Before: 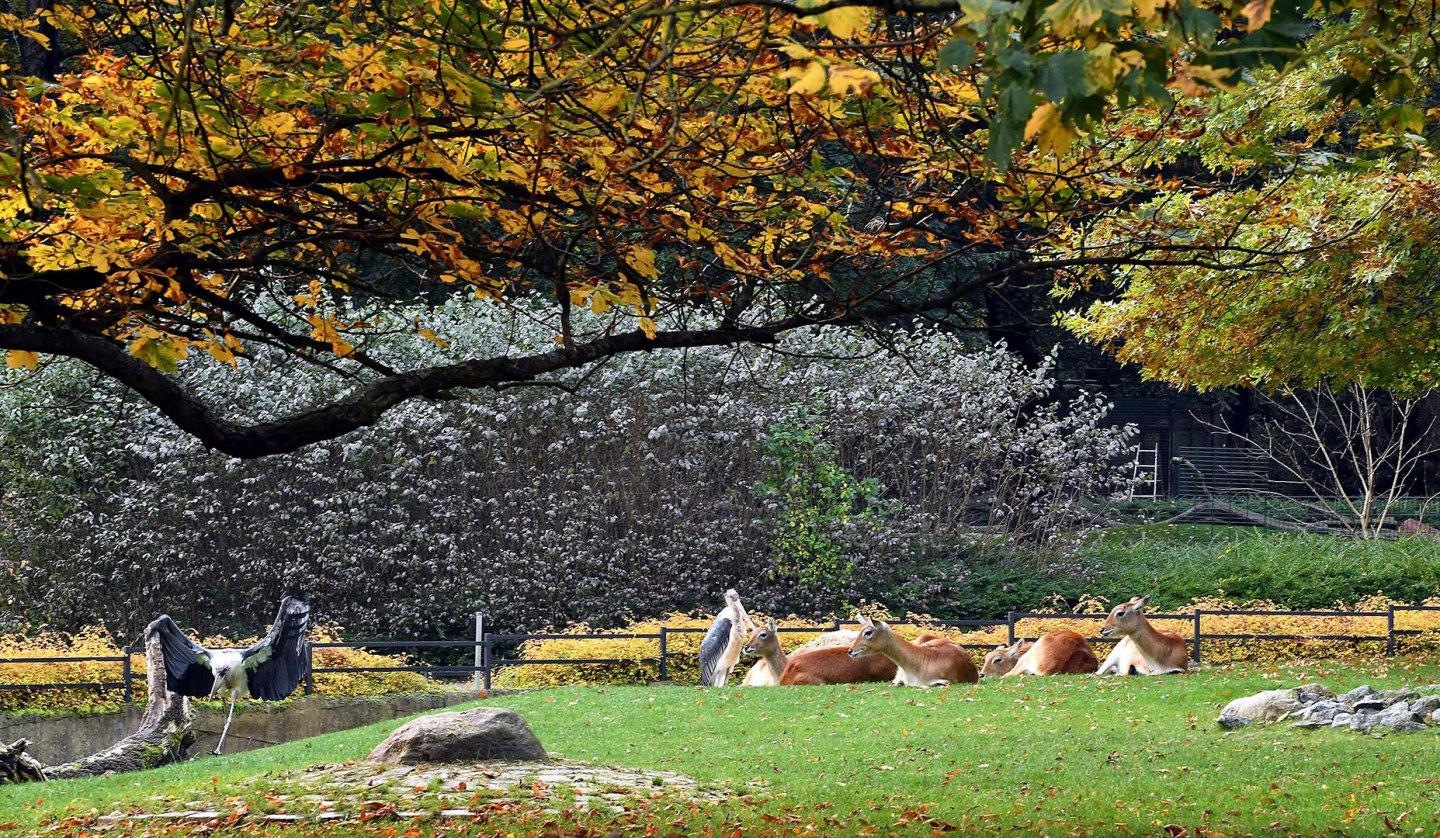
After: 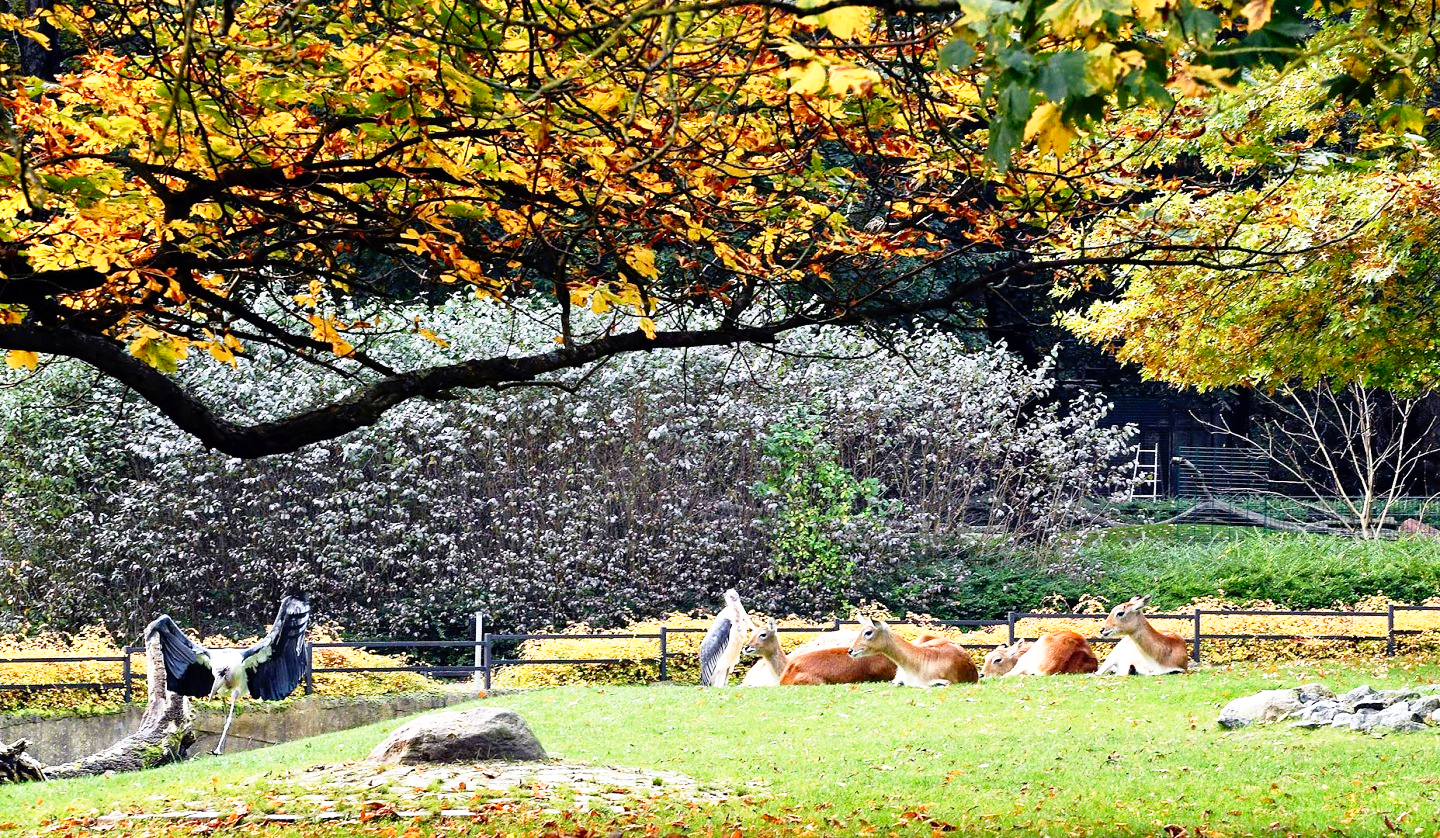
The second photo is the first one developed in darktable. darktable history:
base curve: curves: ch0 [(0, 0) (0.012, 0.01) (0.073, 0.168) (0.31, 0.711) (0.645, 0.957) (1, 1)], preserve colors none
grain: coarseness 14.57 ISO, strength 8.8%
